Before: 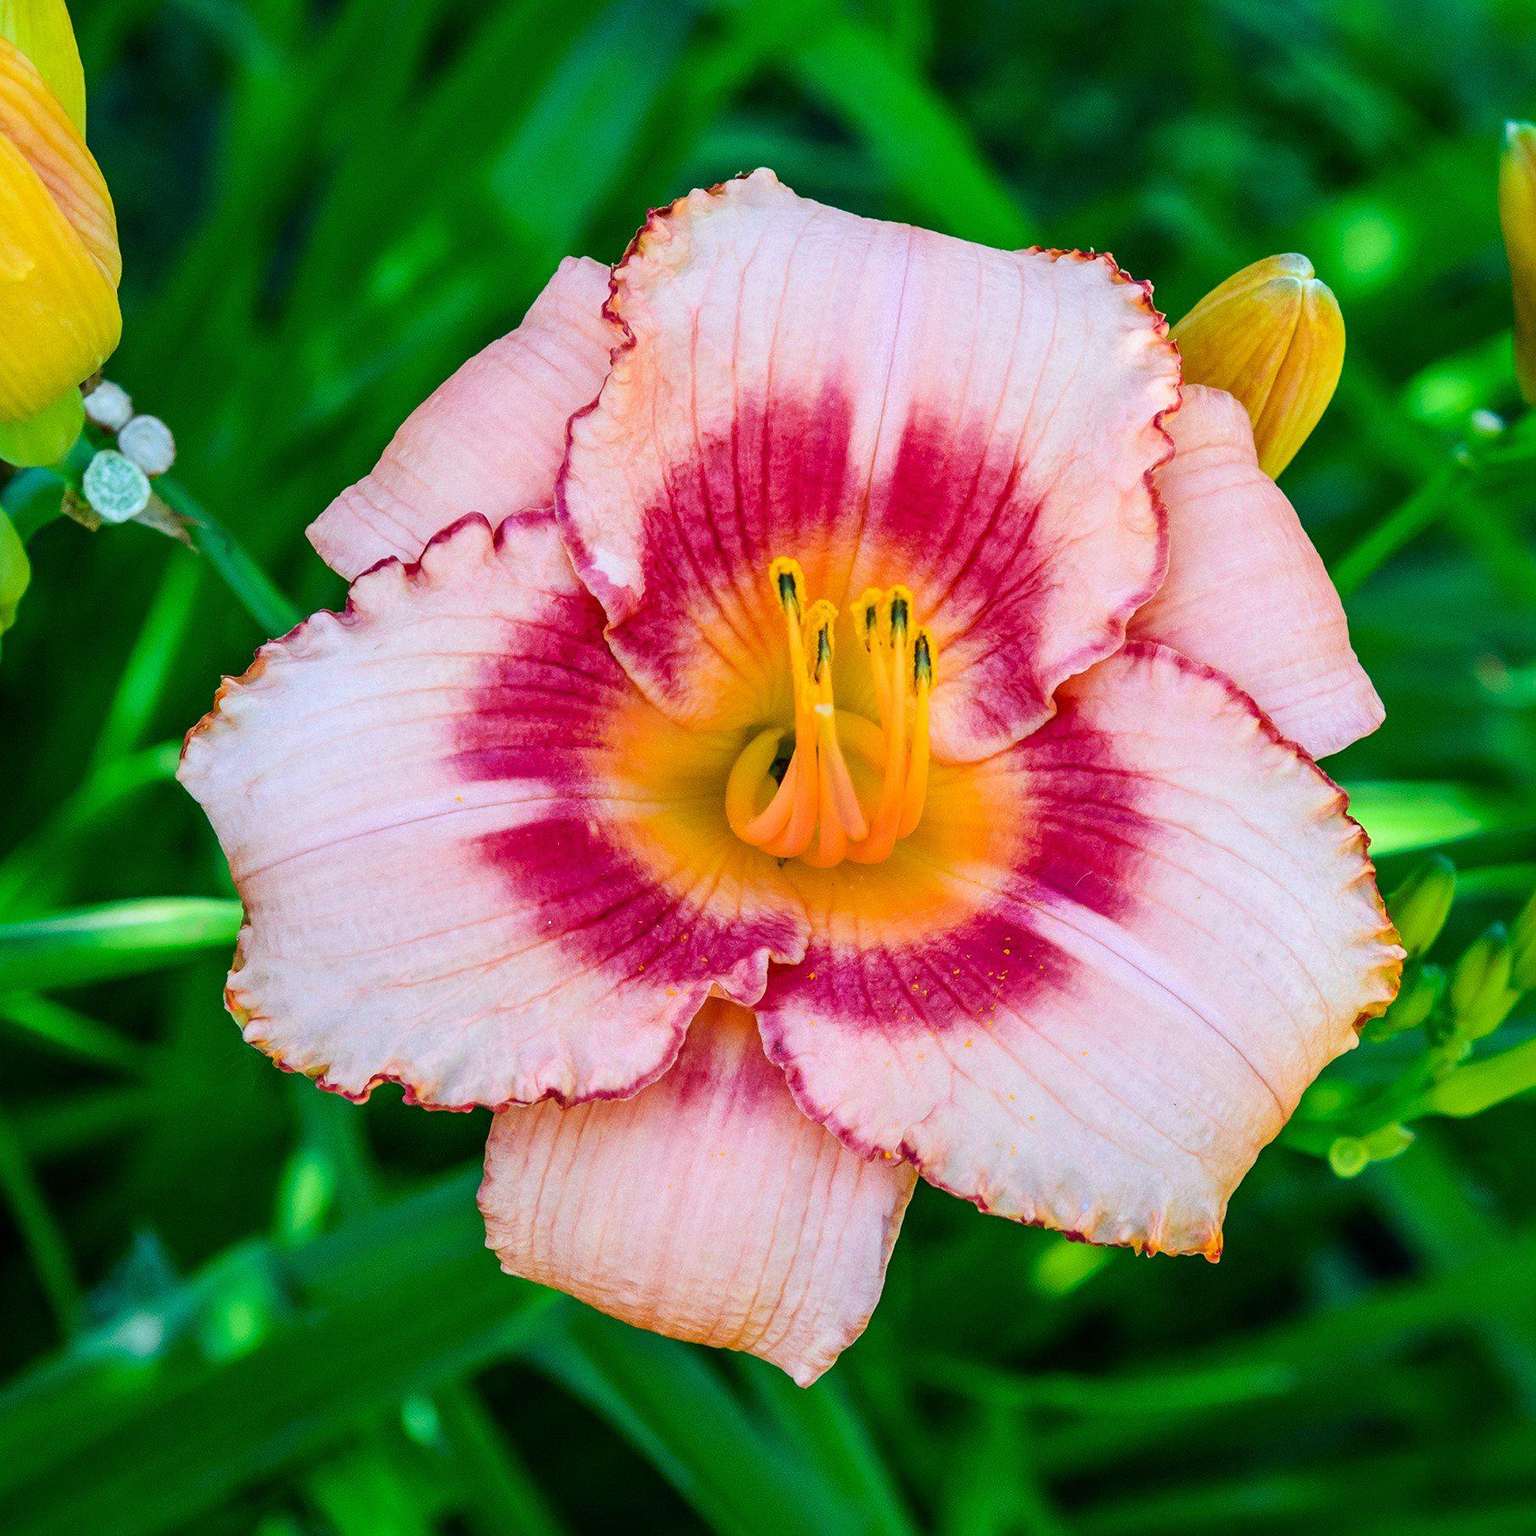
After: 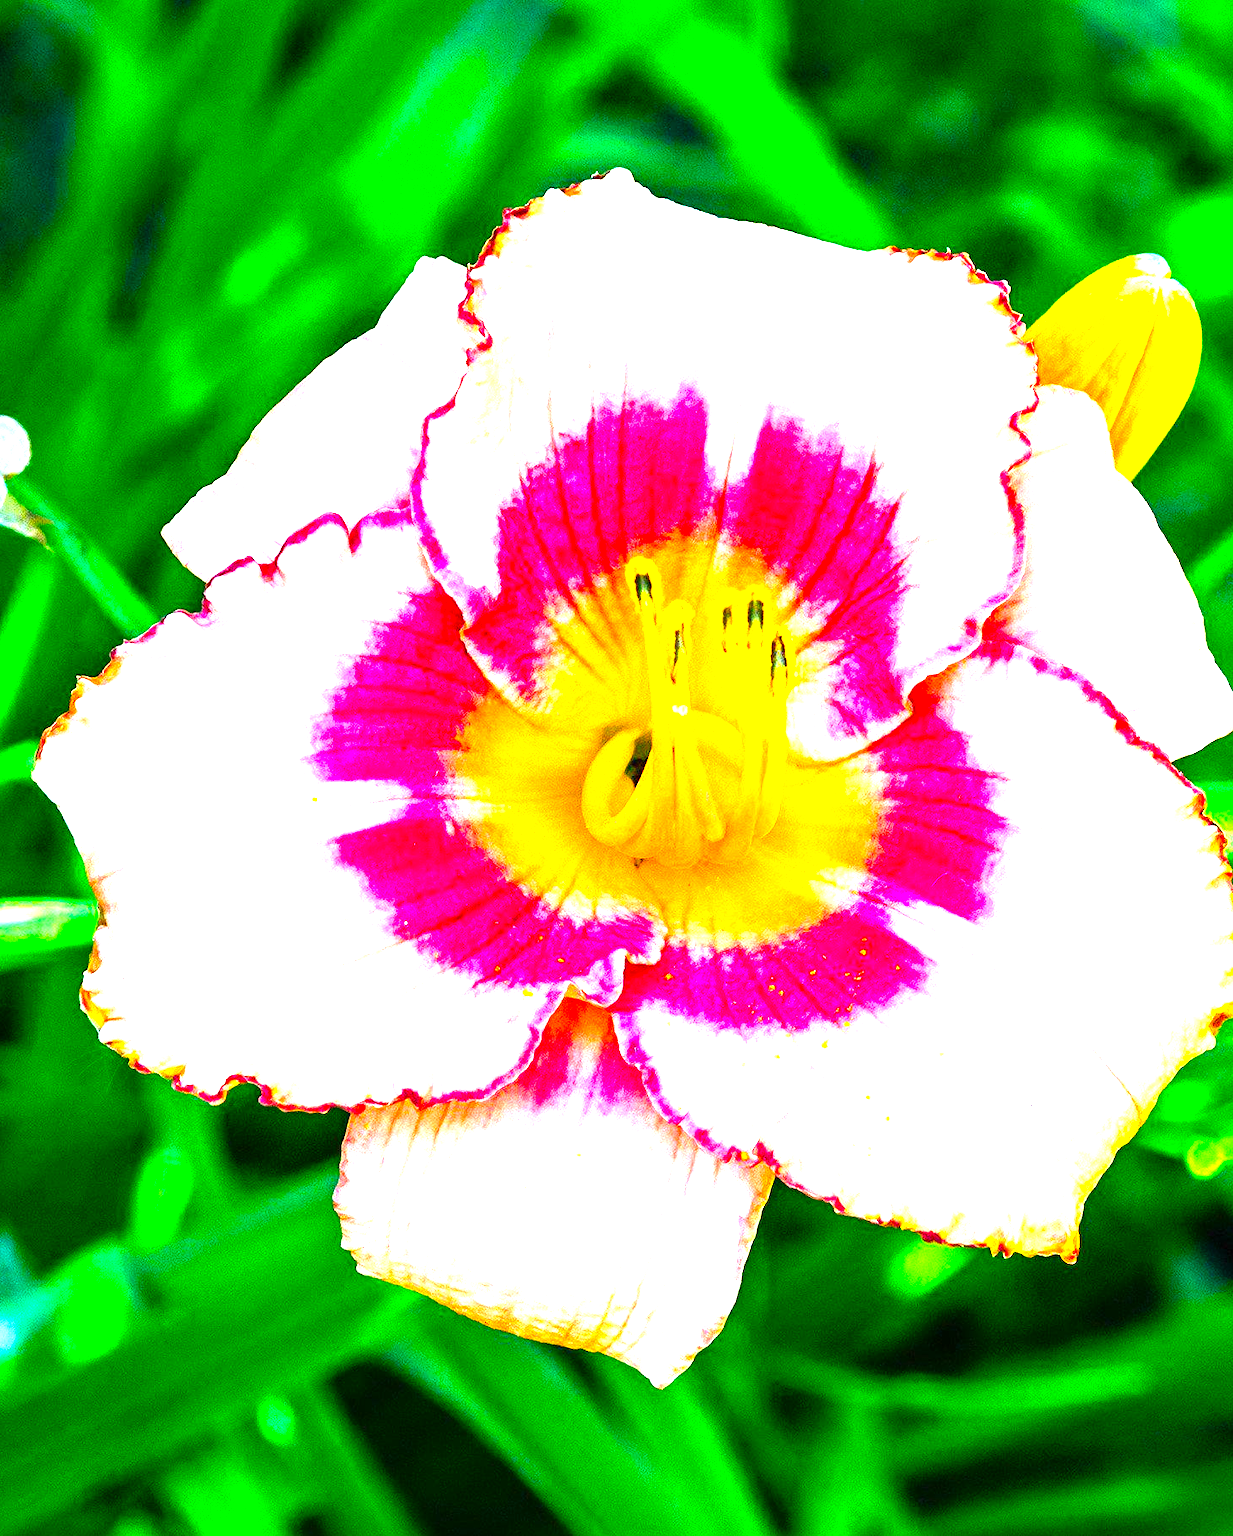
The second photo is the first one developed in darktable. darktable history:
levels: levels [0, 0.281, 0.562]
color balance rgb: power › hue 74.79°, linear chroma grading › global chroma 0.561%, perceptual saturation grading › global saturation 29.593%
crop and rotate: left 9.489%, right 10.17%
